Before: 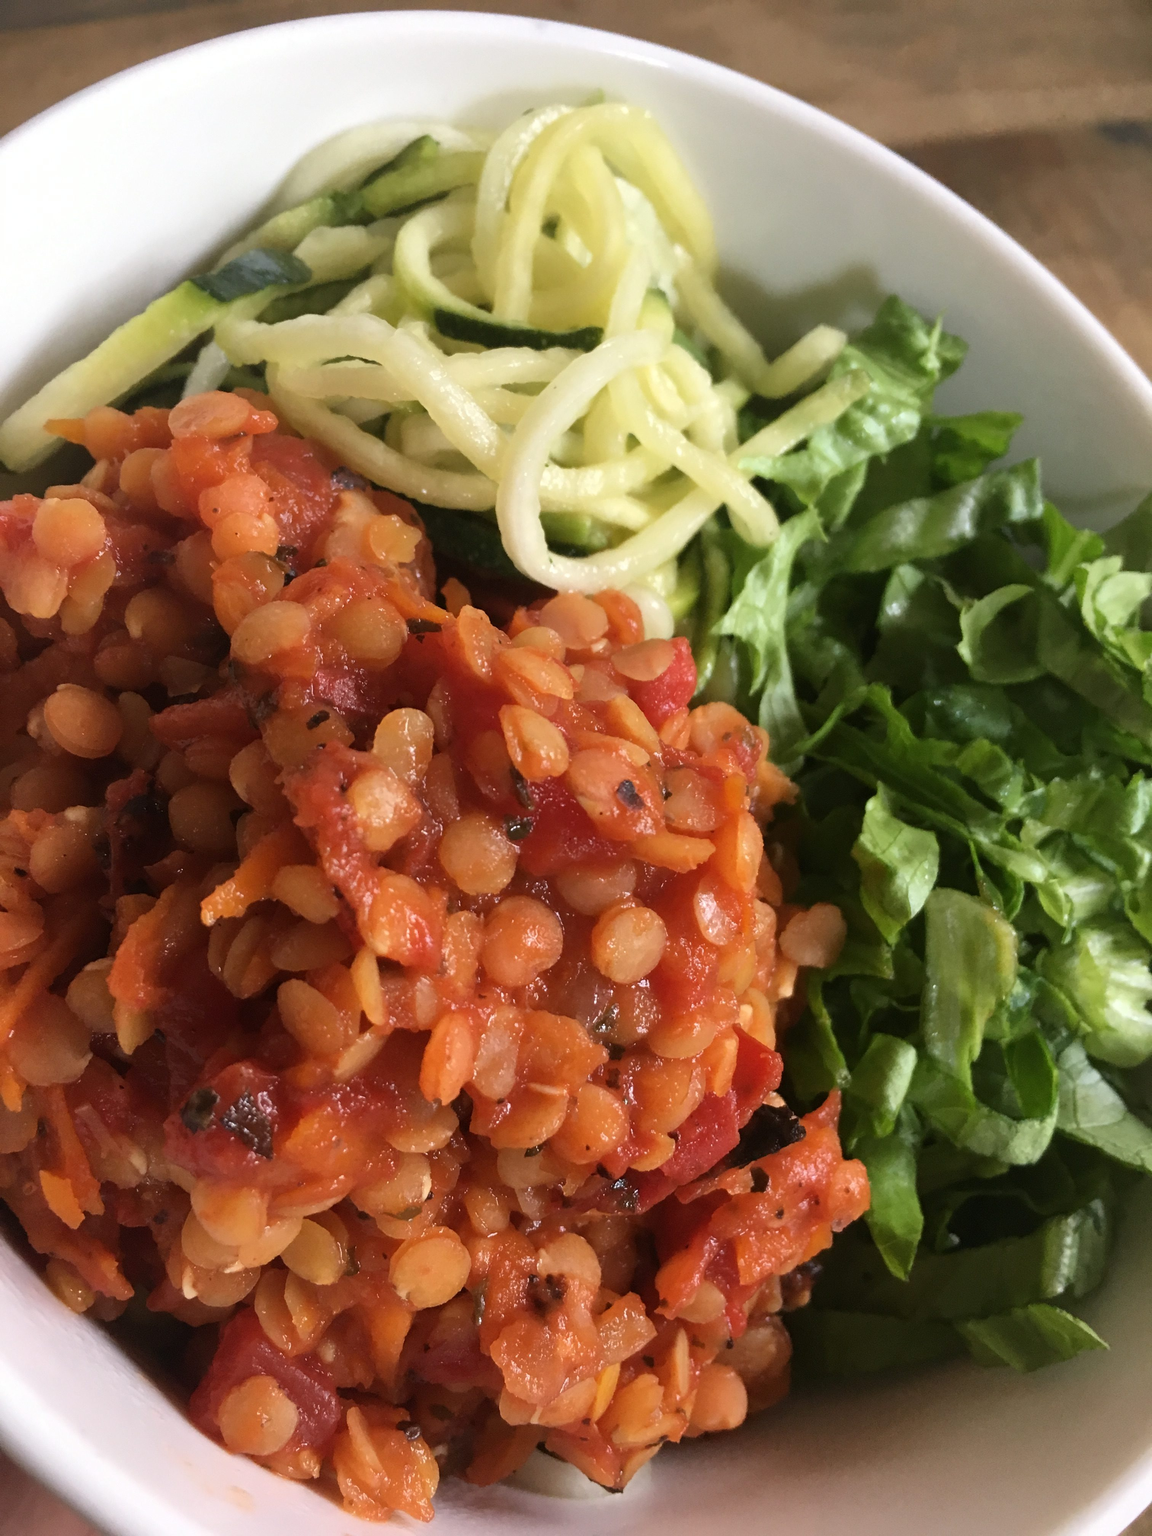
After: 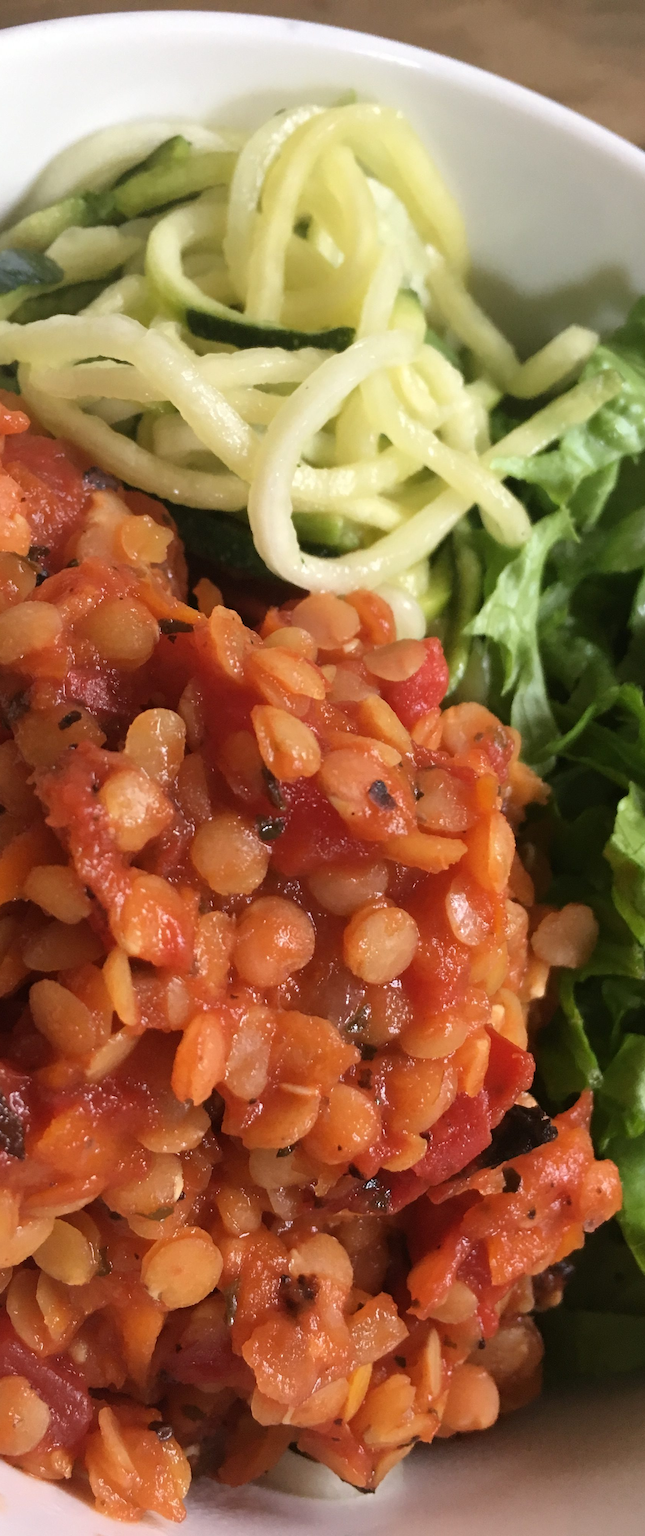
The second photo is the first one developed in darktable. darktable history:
crop: left 21.562%, right 22.412%
